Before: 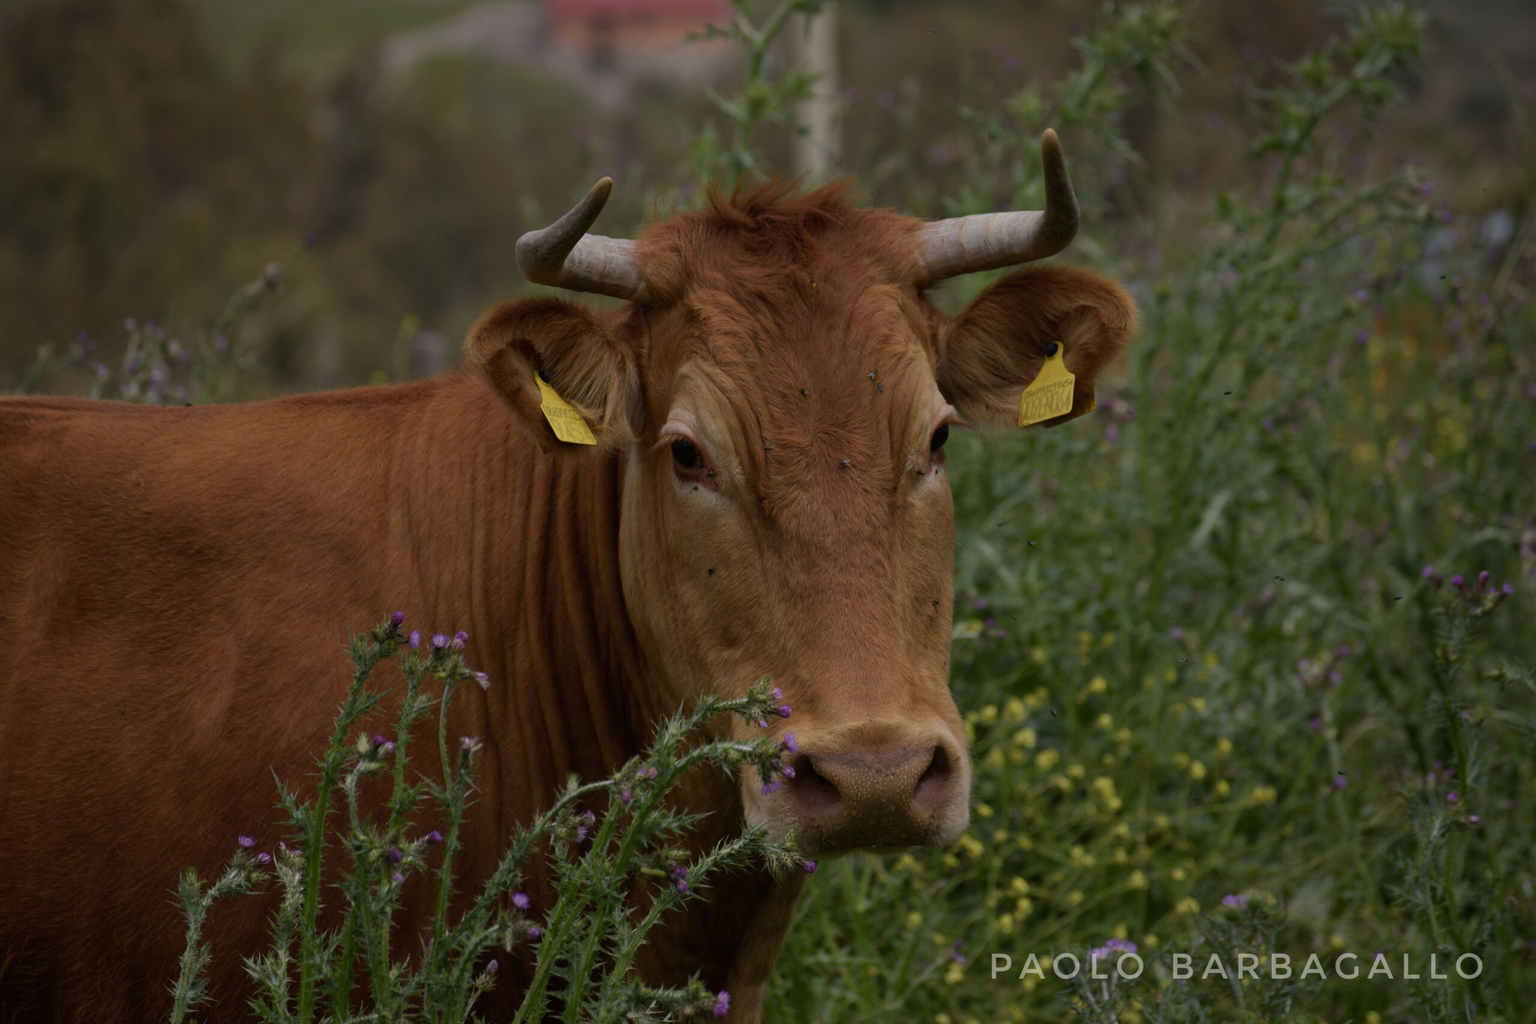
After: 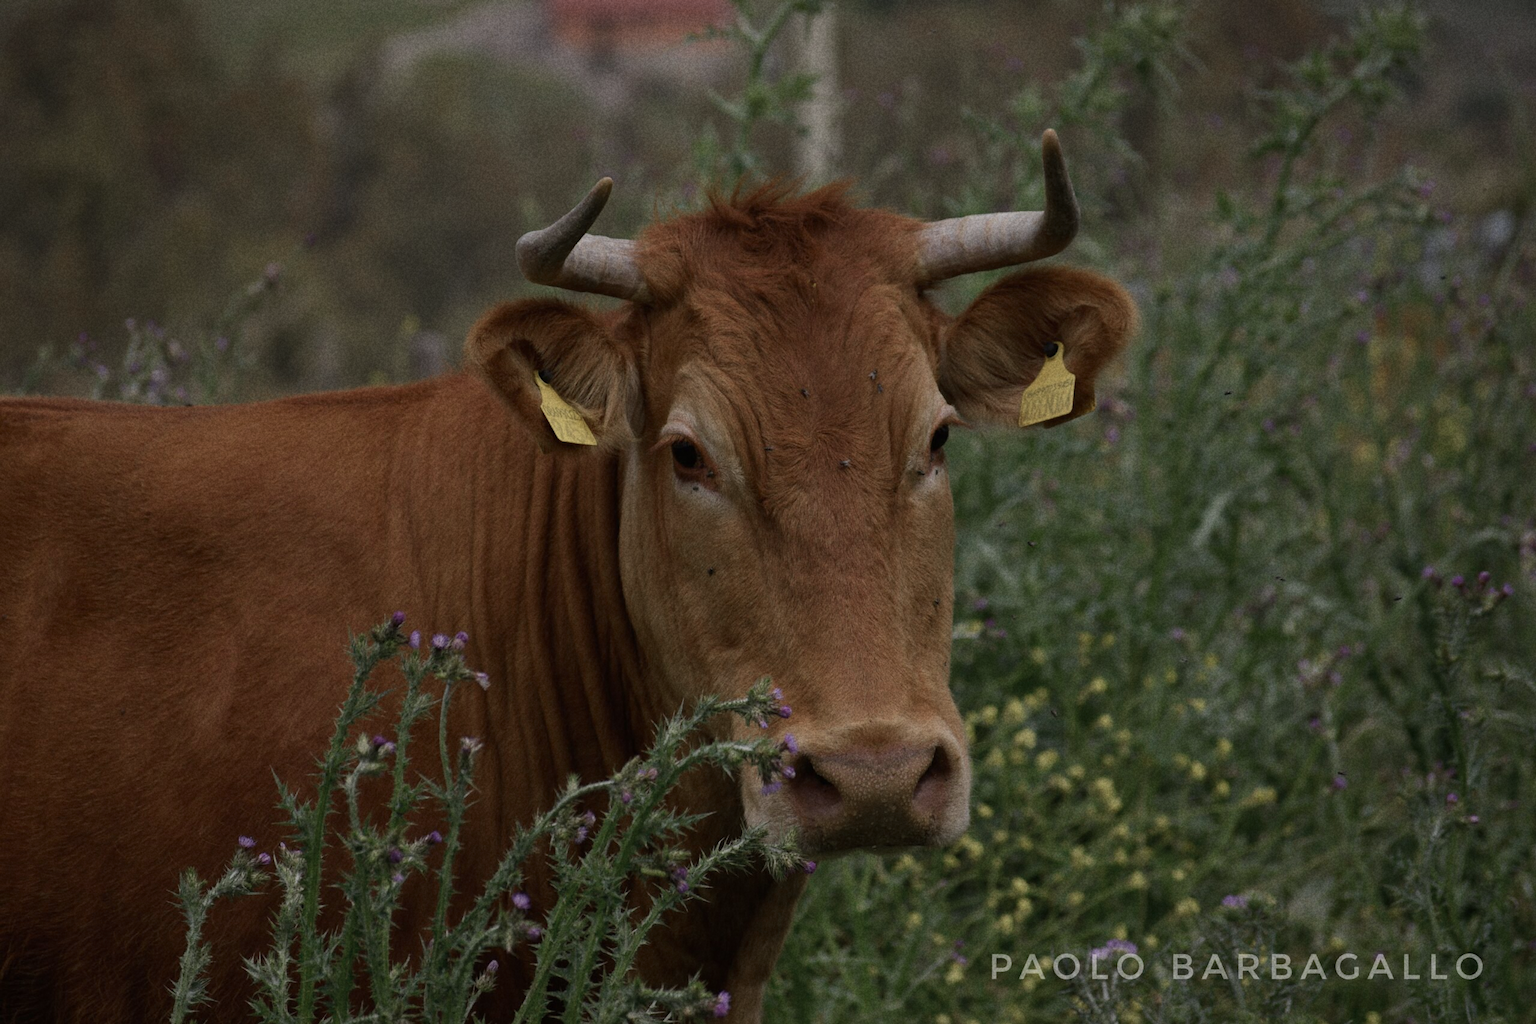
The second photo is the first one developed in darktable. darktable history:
color zones: curves: ch0 [(0, 0.5) (0.125, 0.4) (0.25, 0.5) (0.375, 0.4) (0.5, 0.4) (0.625, 0.35) (0.75, 0.35) (0.875, 0.5)]; ch1 [(0, 0.35) (0.125, 0.45) (0.25, 0.35) (0.375, 0.35) (0.5, 0.35) (0.625, 0.35) (0.75, 0.45) (0.875, 0.35)]; ch2 [(0, 0.6) (0.125, 0.5) (0.25, 0.5) (0.375, 0.6) (0.5, 0.6) (0.625, 0.5) (0.75, 0.5) (0.875, 0.5)]
grain: coarseness 22.88 ISO
